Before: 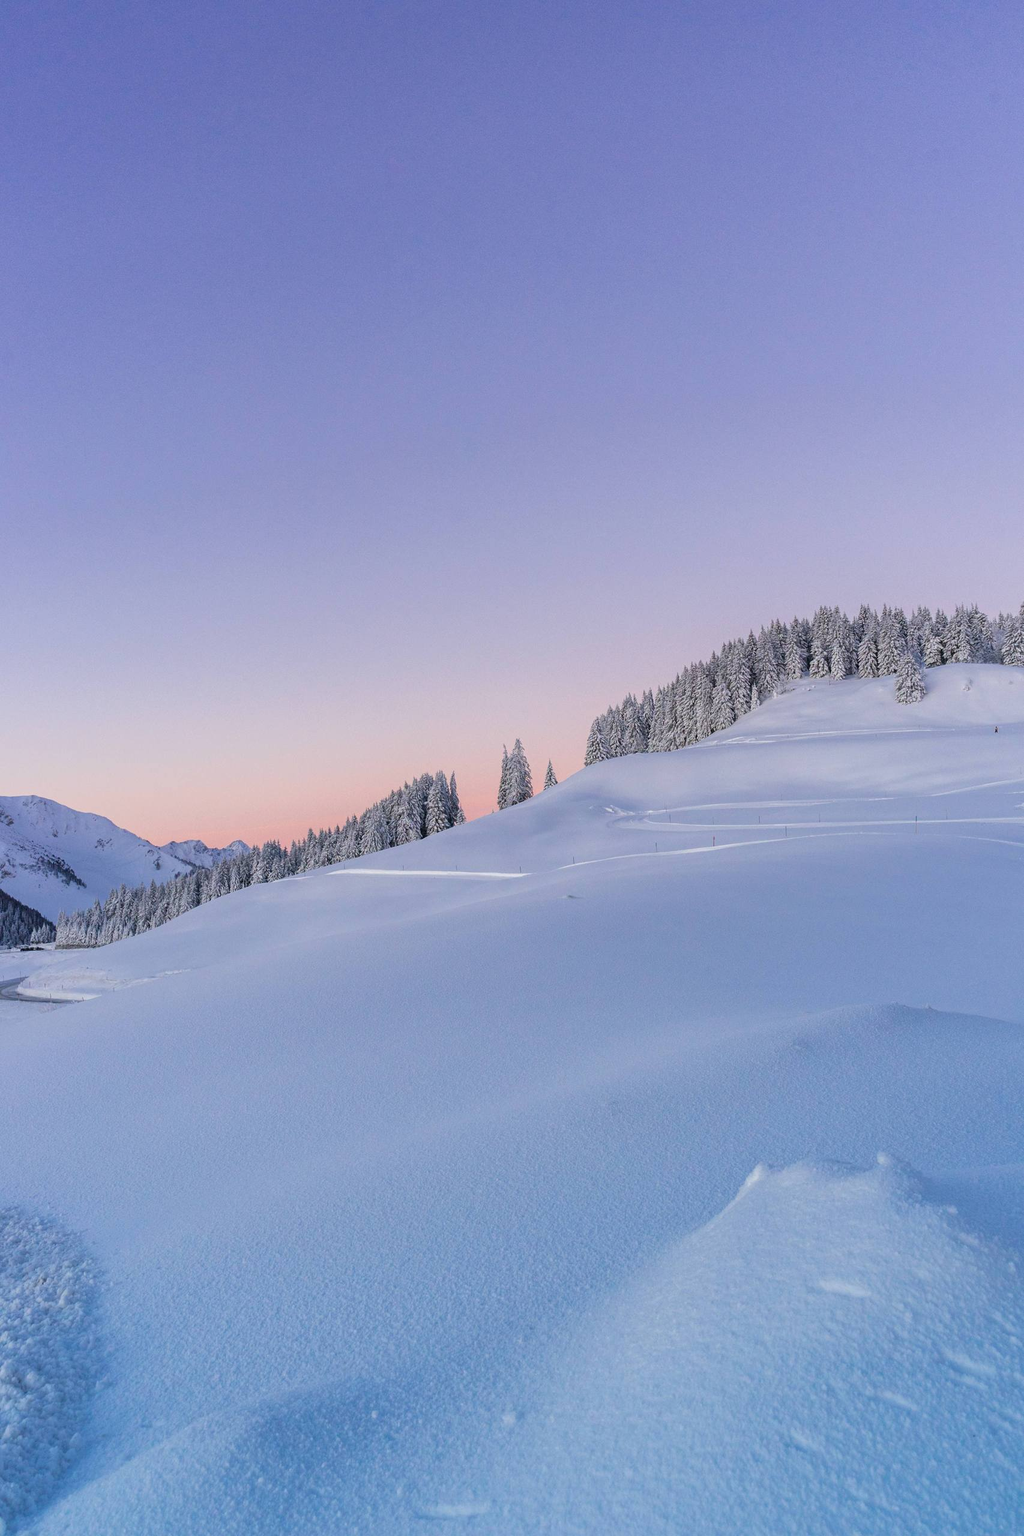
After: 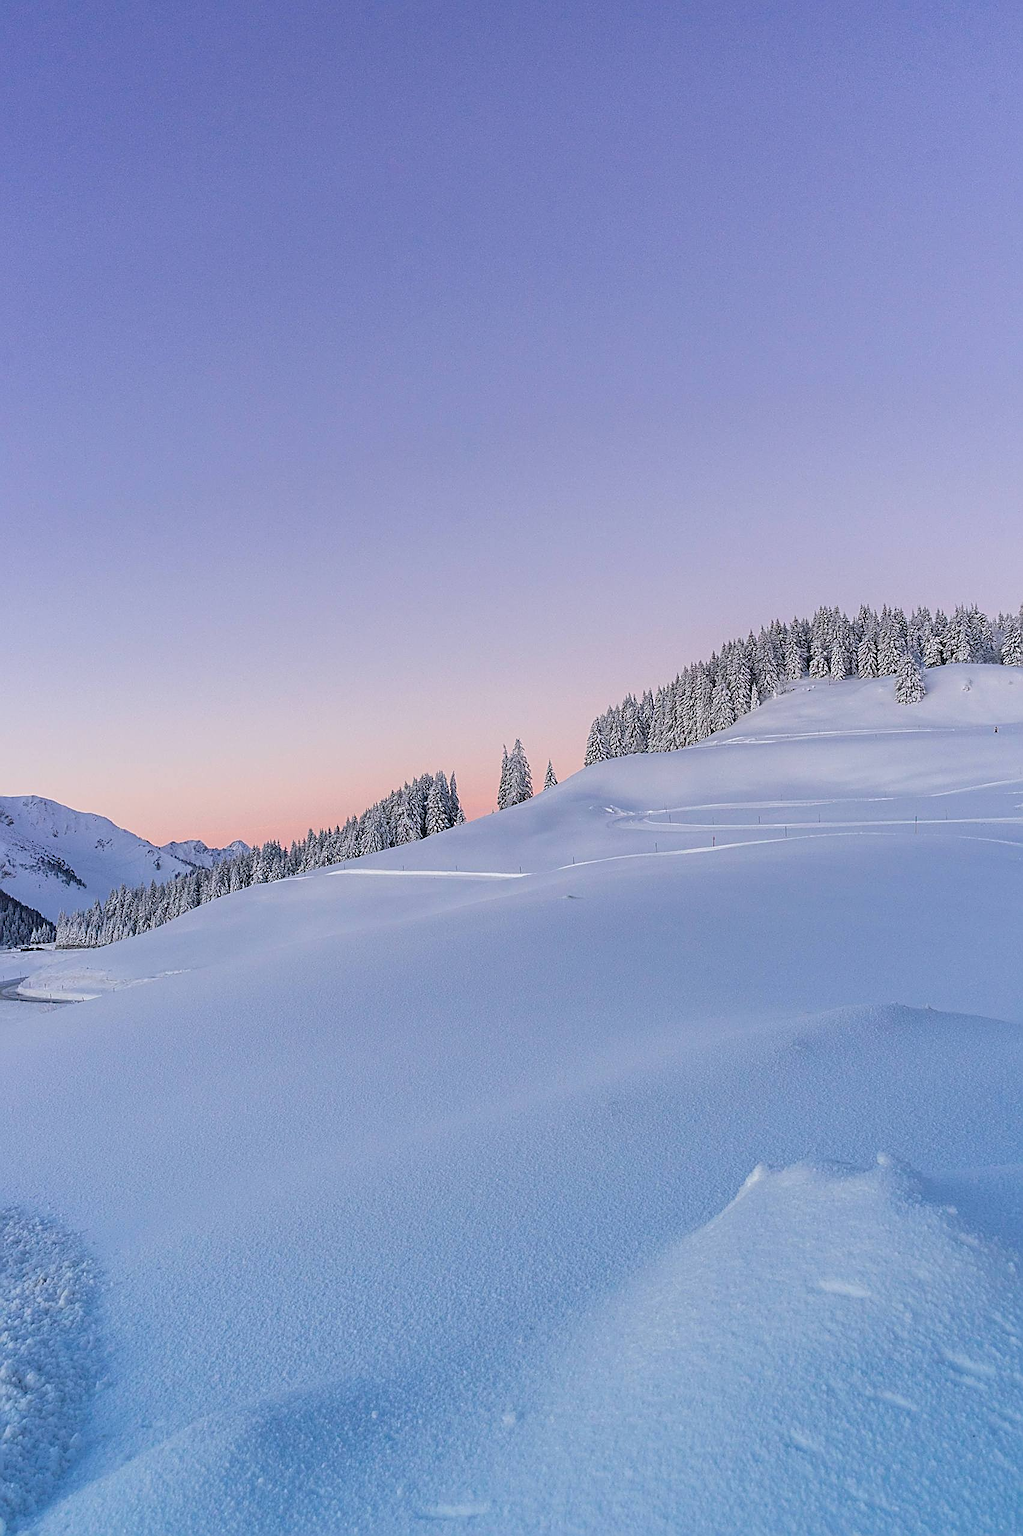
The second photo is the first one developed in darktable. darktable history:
sharpen: amount 1.001
